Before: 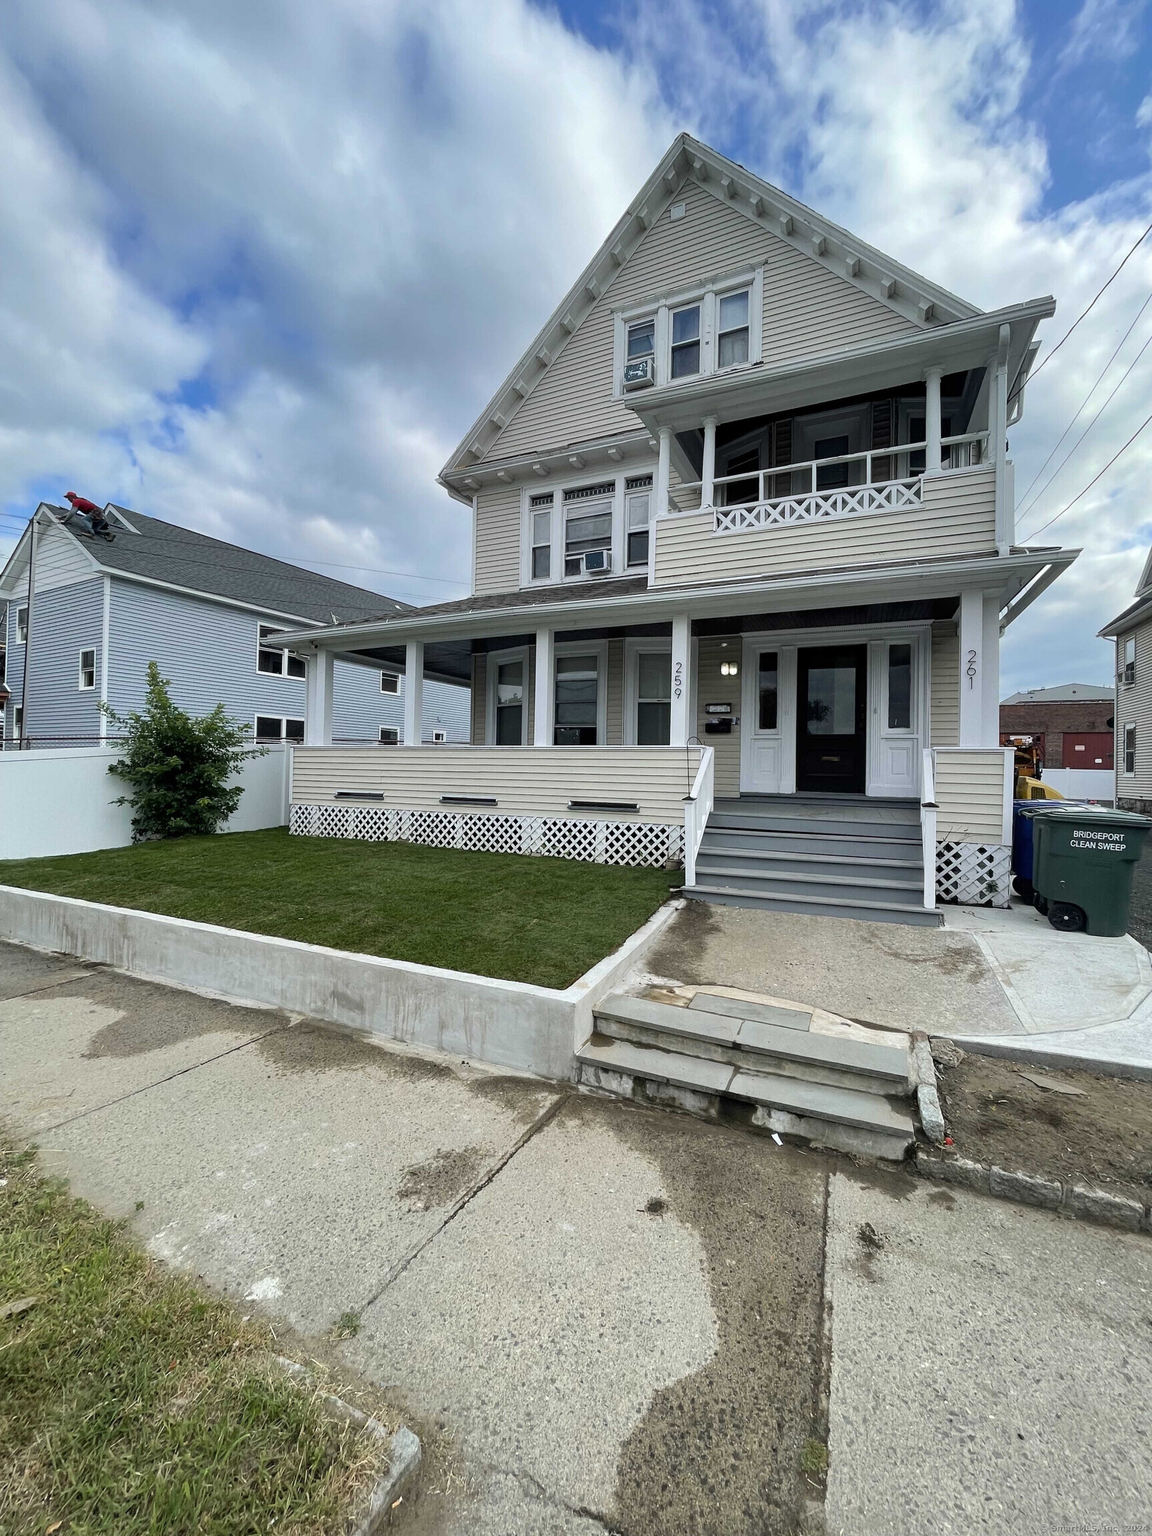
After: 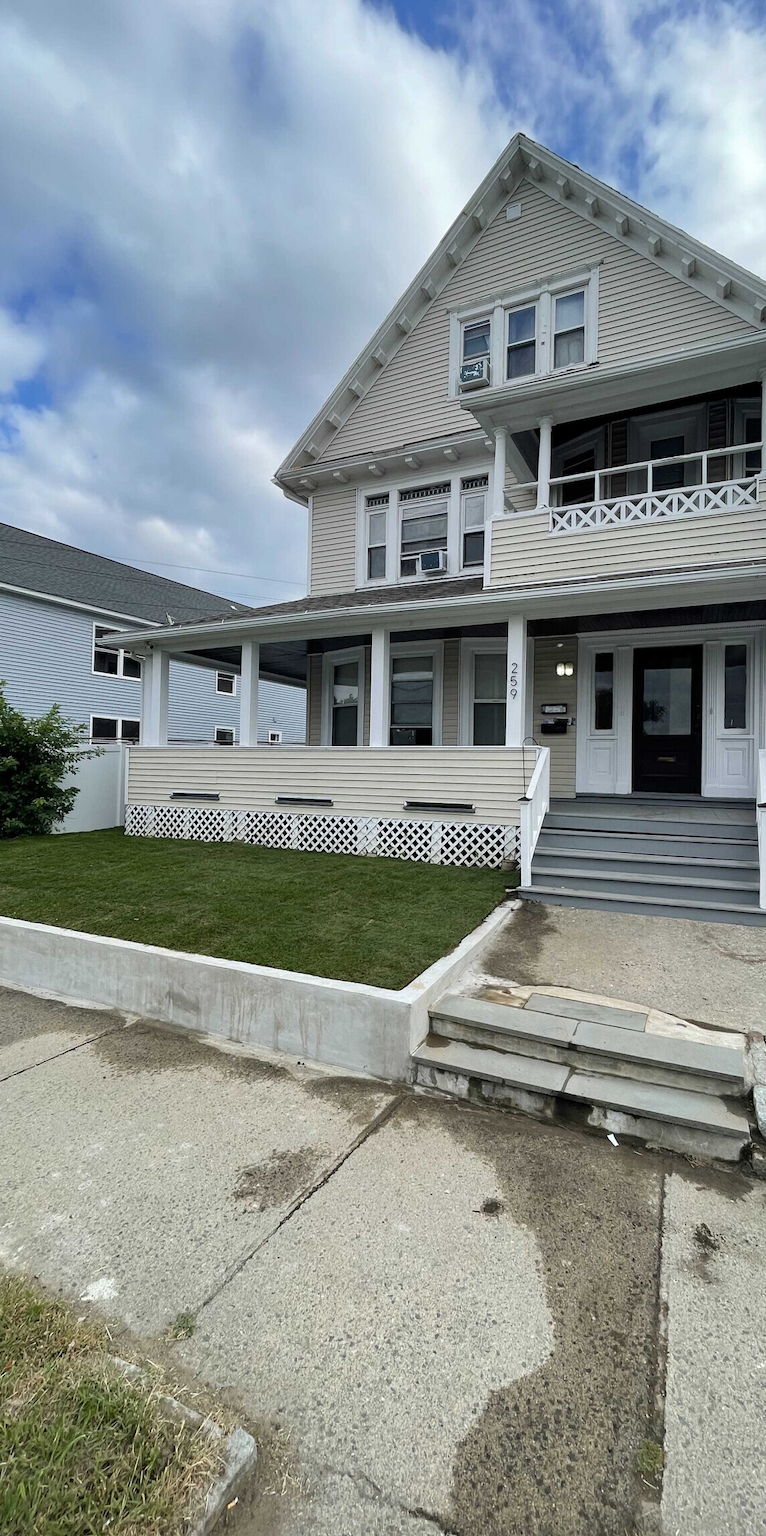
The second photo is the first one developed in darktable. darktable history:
crop and rotate: left 14.318%, right 19.084%
